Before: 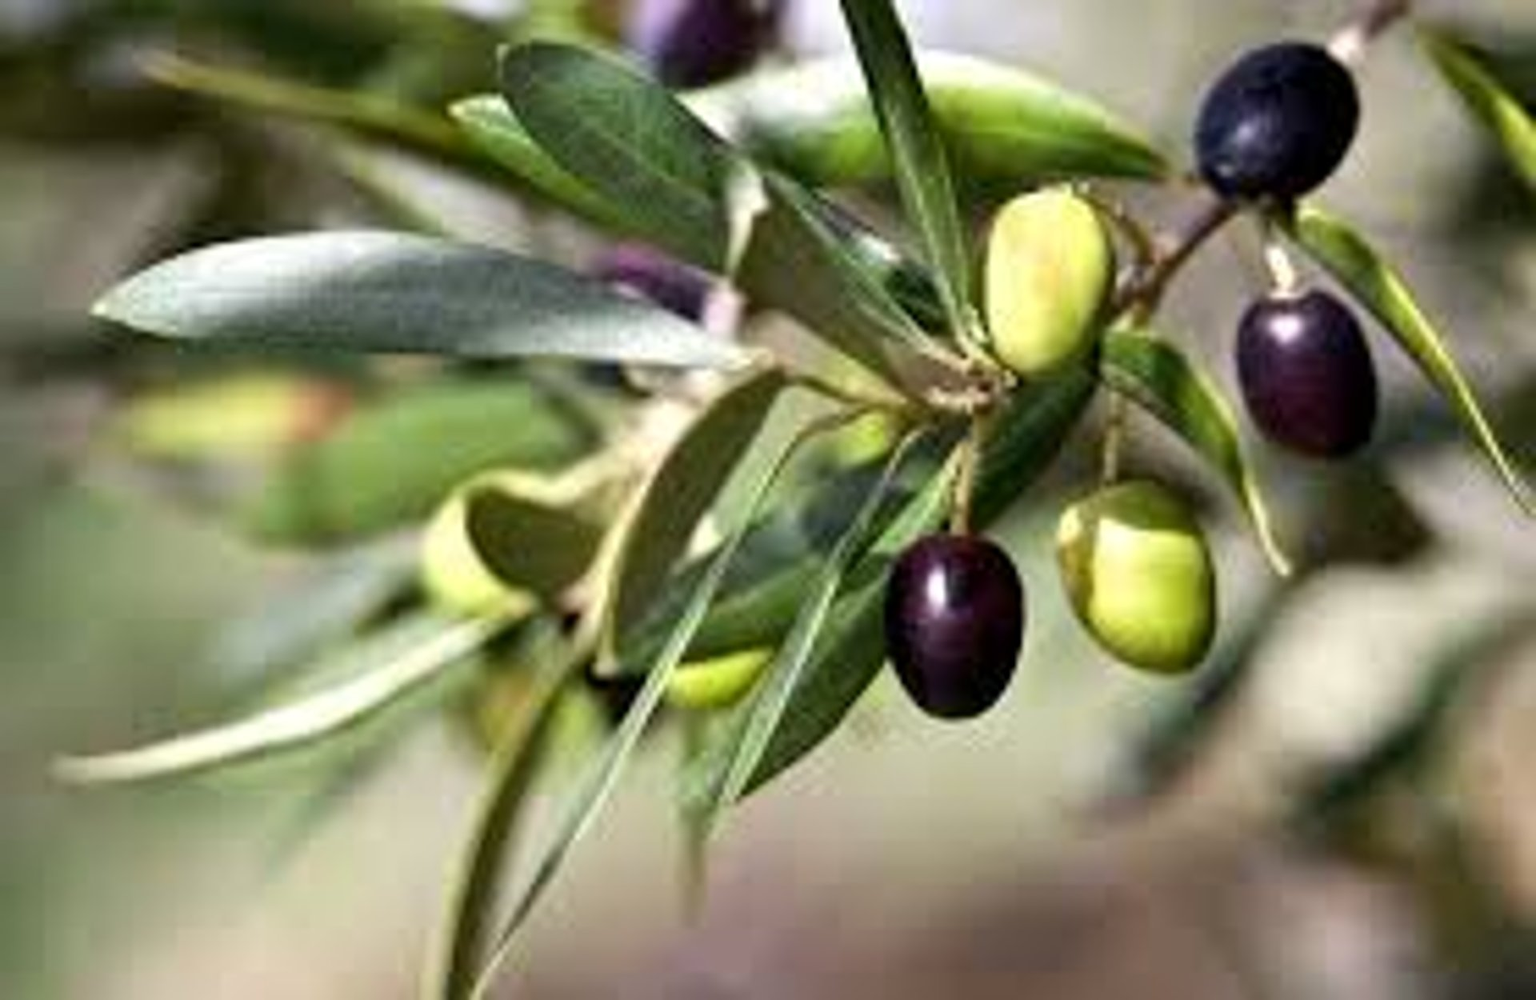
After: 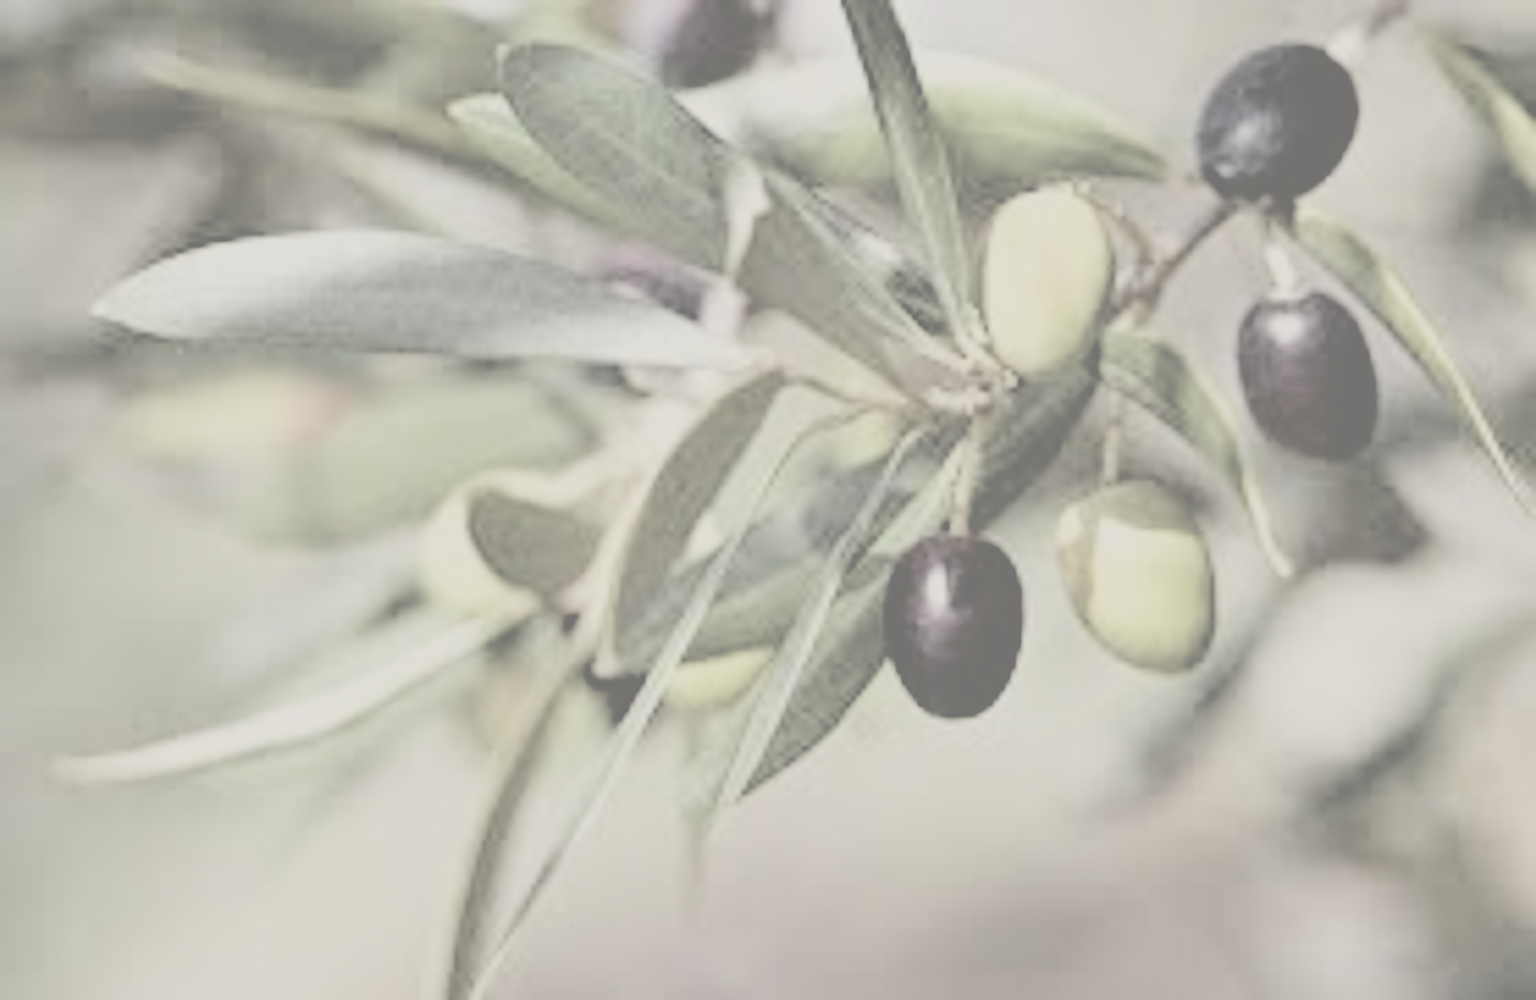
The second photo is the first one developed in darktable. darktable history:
color correction: highlights b* 3
contrast brightness saturation: contrast -0.32, brightness 0.75, saturation -0.78
filmic rgb: black relative exposure -7.65 EV, white relative exposure 4.56 EV, hardness 3.61
